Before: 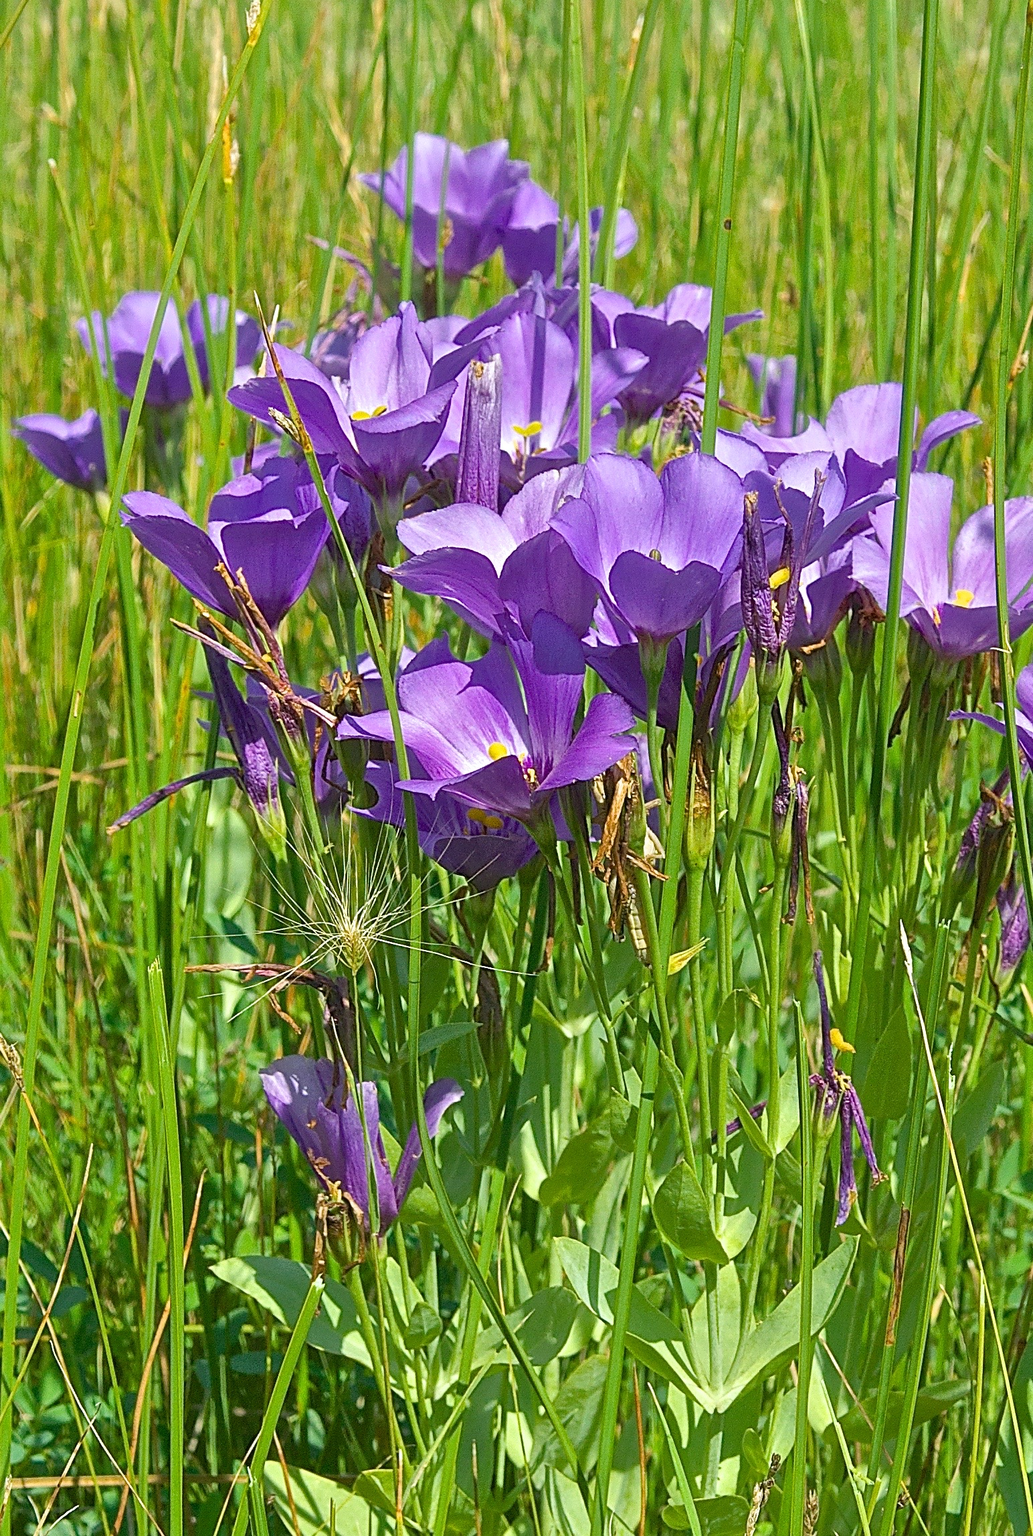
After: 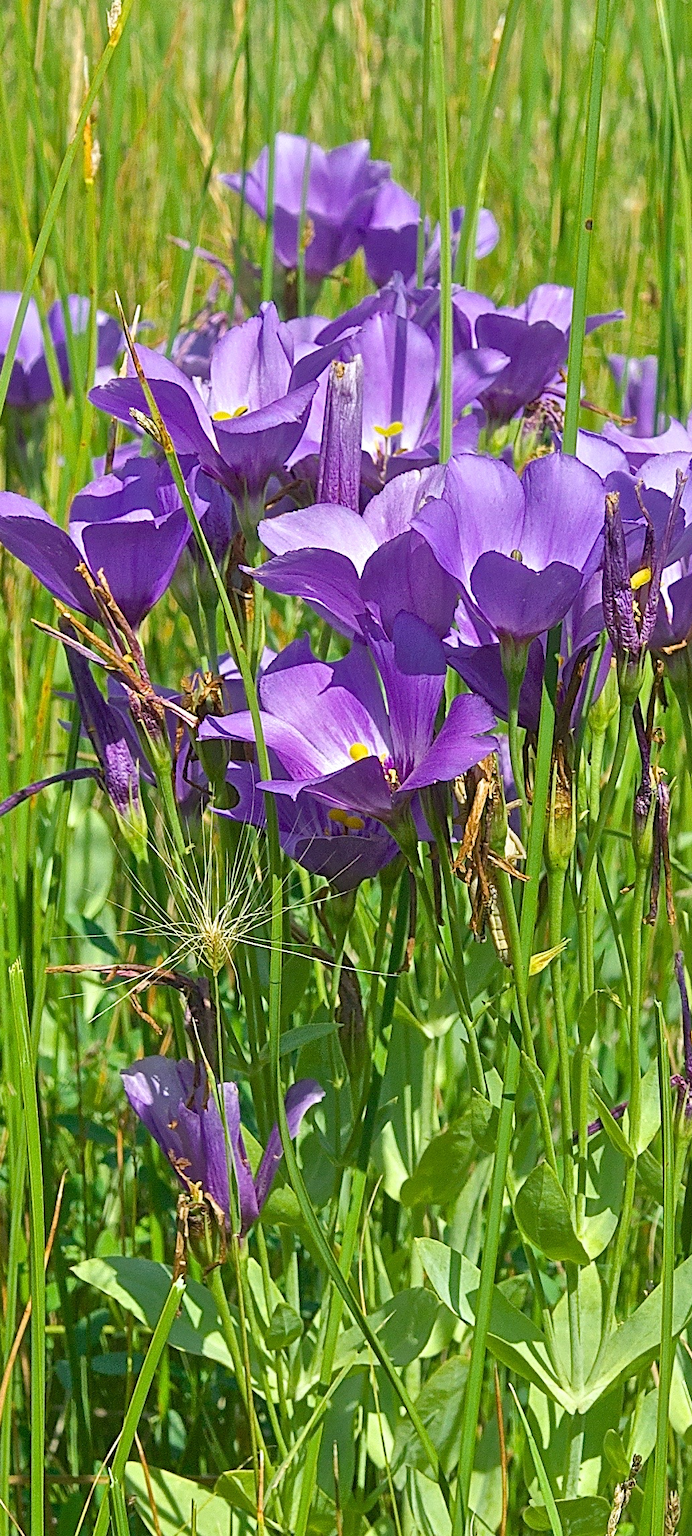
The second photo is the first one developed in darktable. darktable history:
crop and rotate: left 13.575%, right 19.42%
